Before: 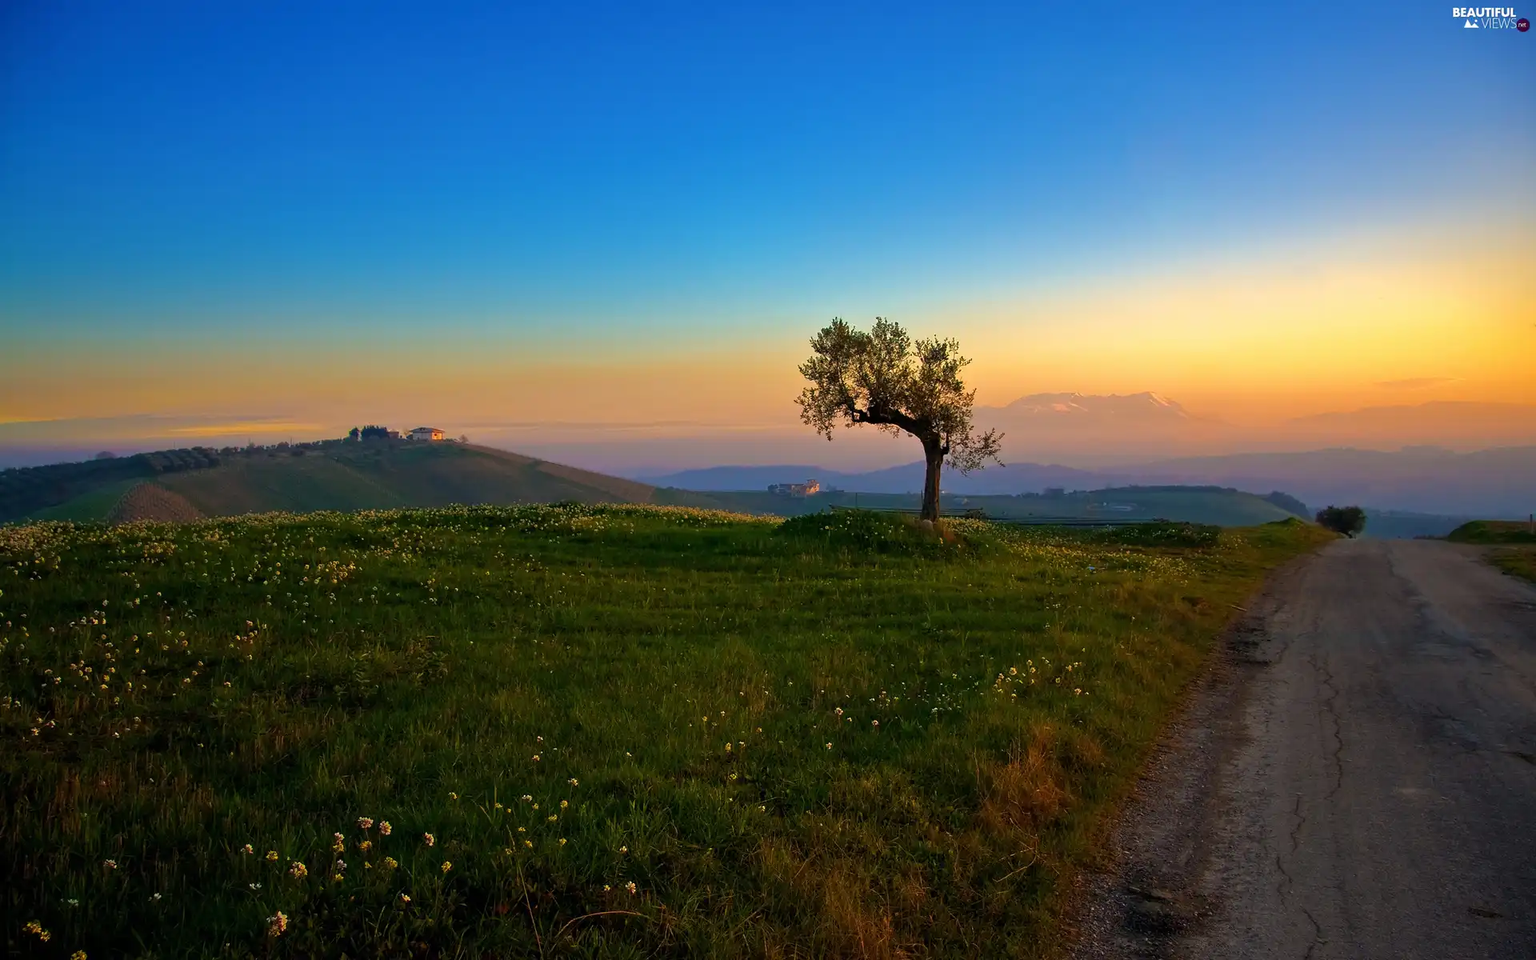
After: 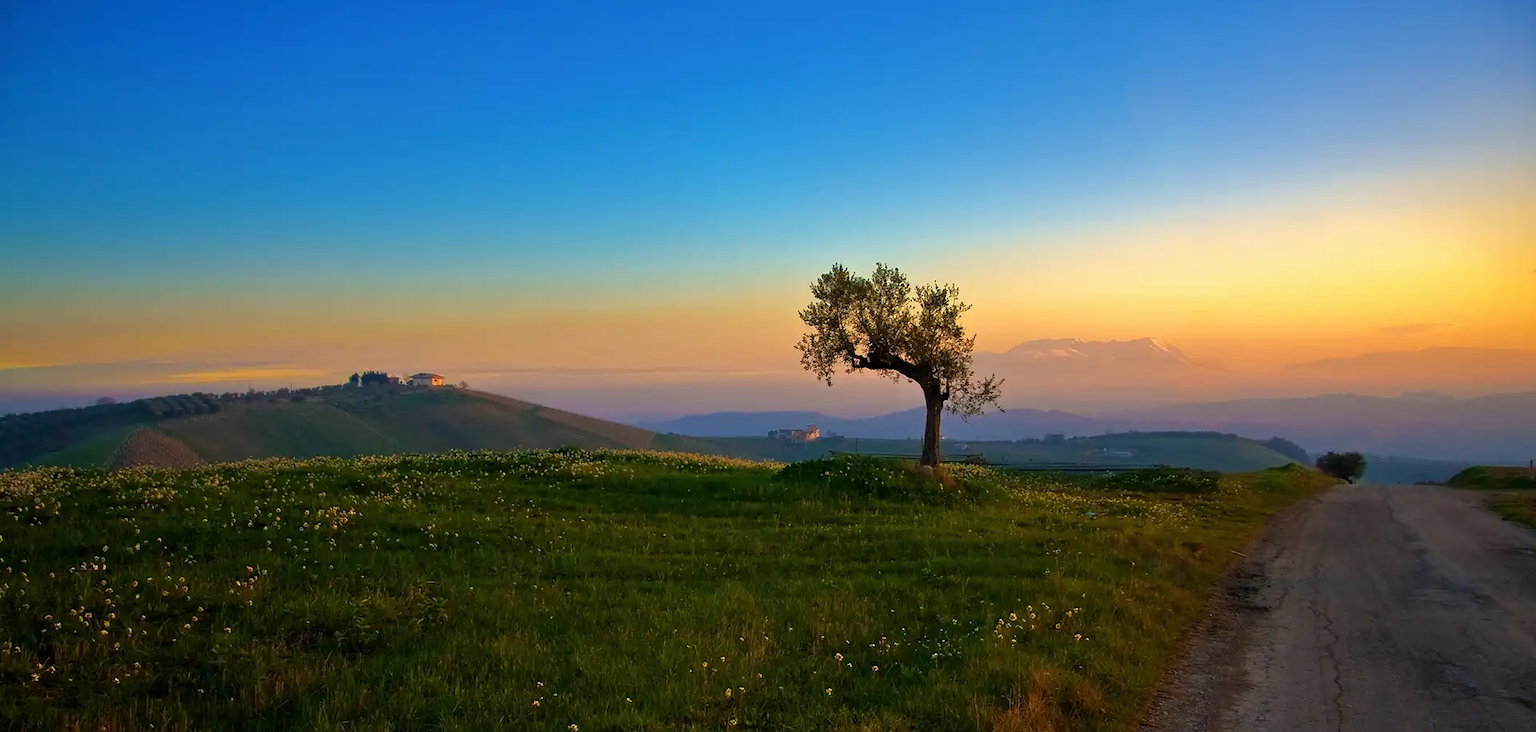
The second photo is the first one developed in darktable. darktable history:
crop: top 5.684%, bottom 18.036%
